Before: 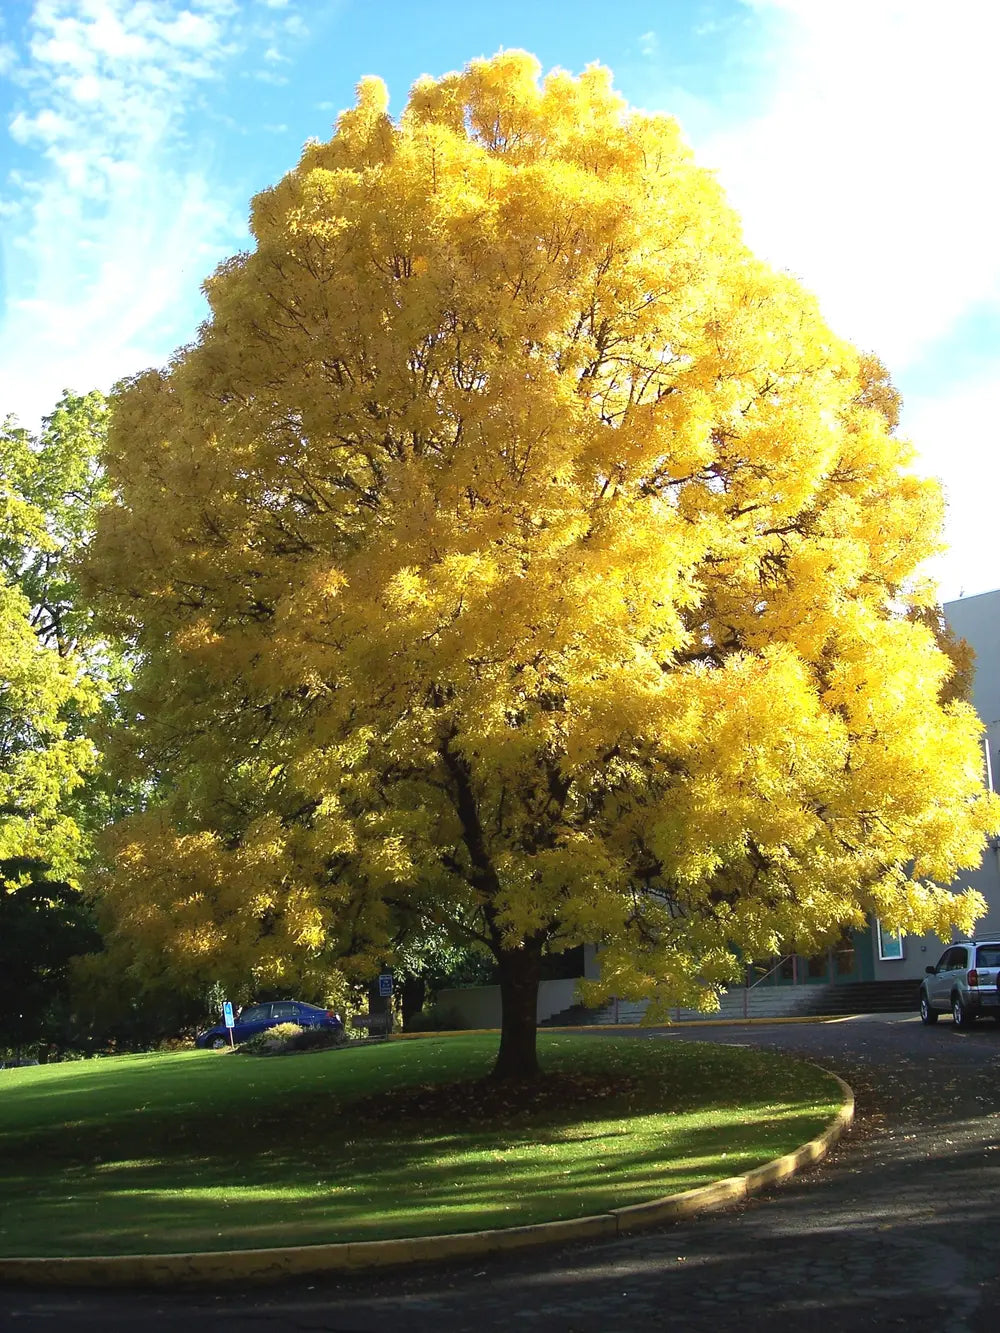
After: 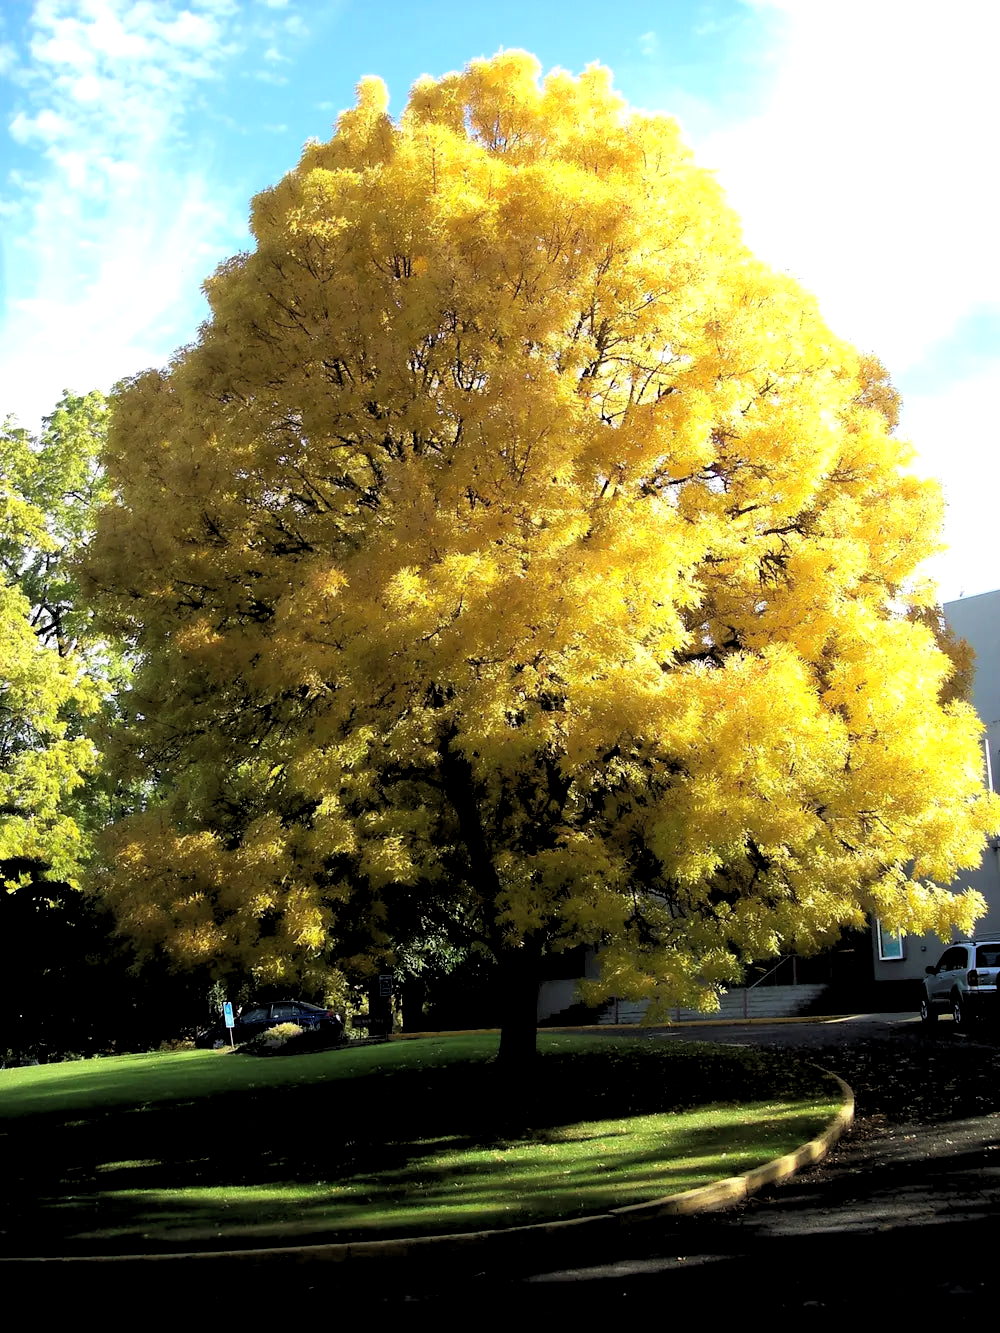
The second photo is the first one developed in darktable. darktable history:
contrast equalizer: octaves 7, y [[0.502, 0.505, 0.512, 0.529, 0.564, 0.588], [0.5 ×6], [0.502, 0.505, 0.512, 0.529, 0.564, 0.588], [0, 0.001, 0.001, 0.004, 0.008, 0.011], [0, 0.001, 0.001, 0.004, 0.008, 0.011]], mix -1
rgb levels: levels [[0.034, 0.472, 0.904], [0, 0.5, 1], [0, 0.5, 1]]
